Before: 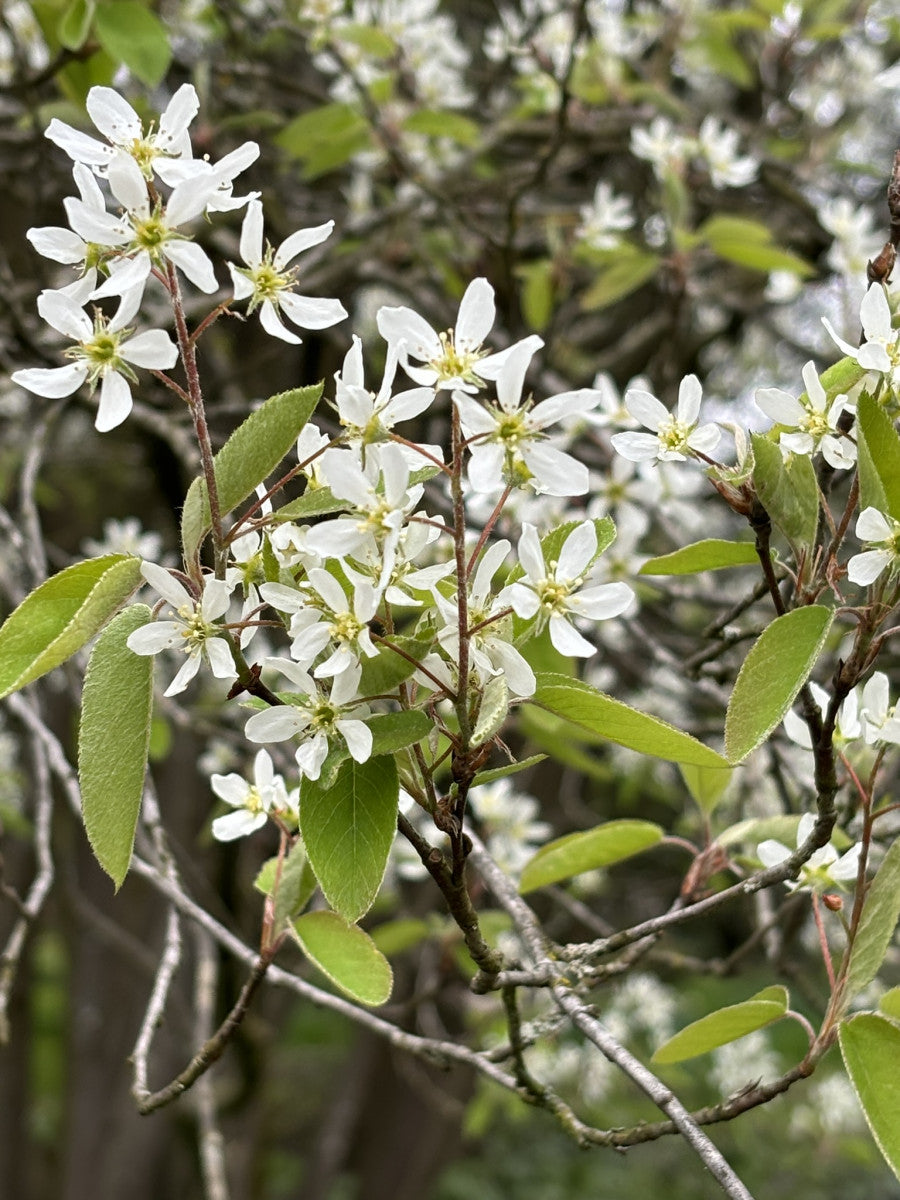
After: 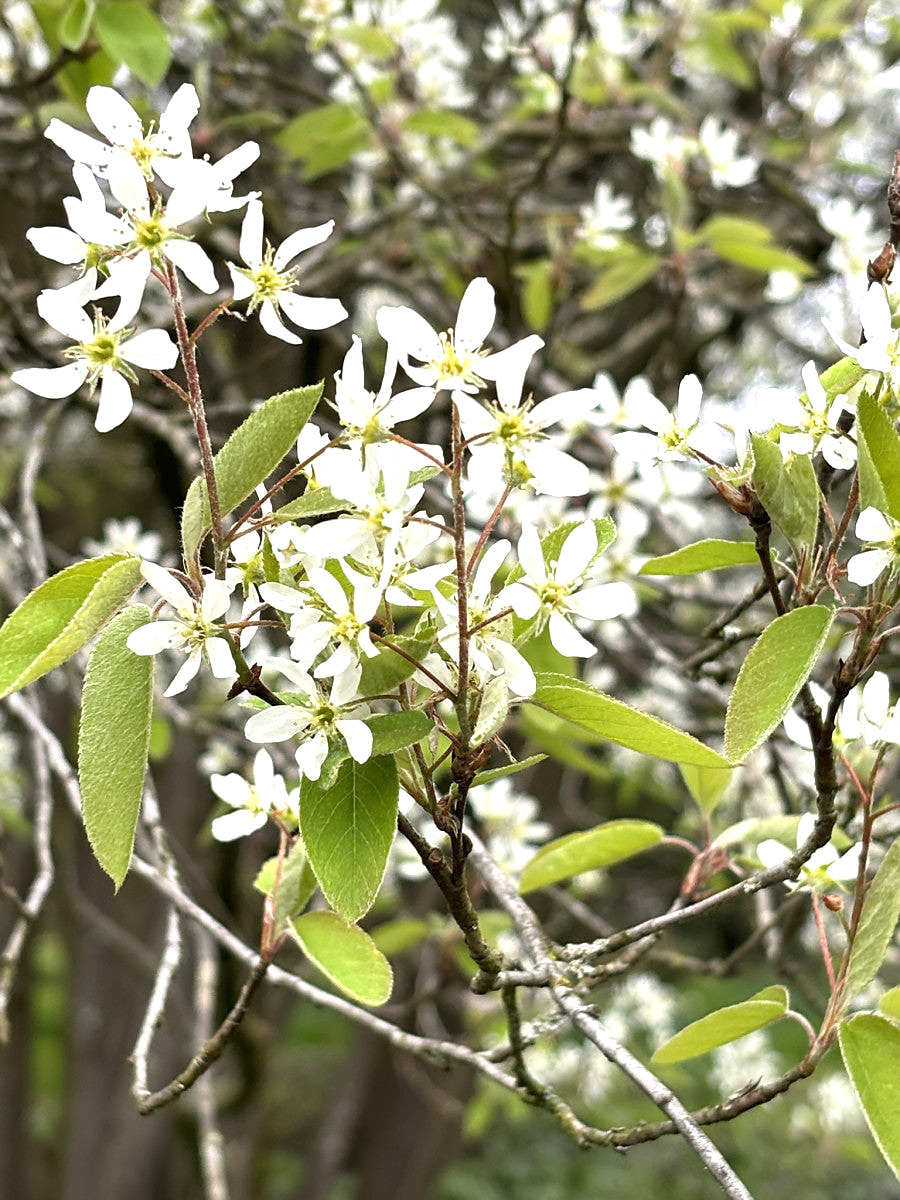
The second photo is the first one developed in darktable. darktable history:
sharpen: radius 1.609, amount 0.363, threshold 1.501
exposure: black level correction 0, exposure 0.694 EV, compensate exposure bias true, compensate highlight preservation false
